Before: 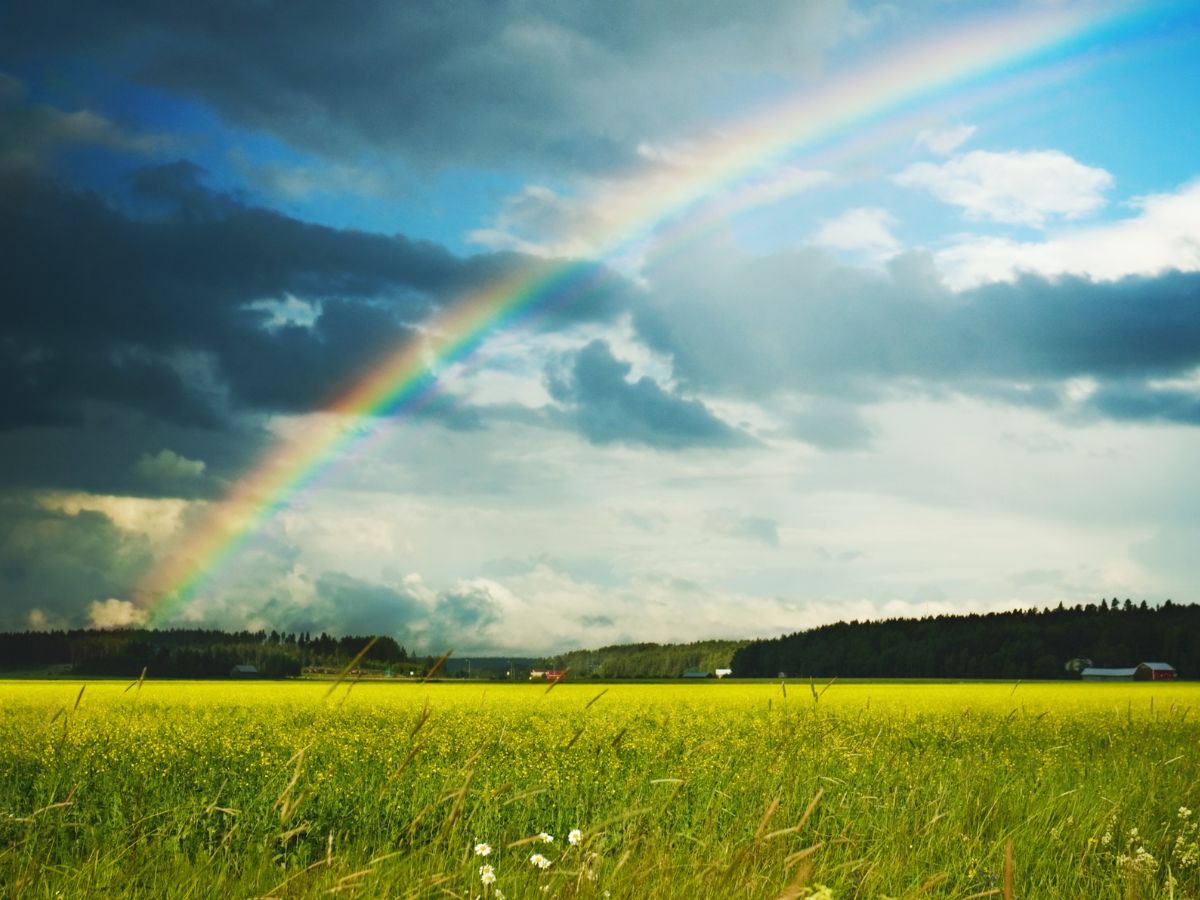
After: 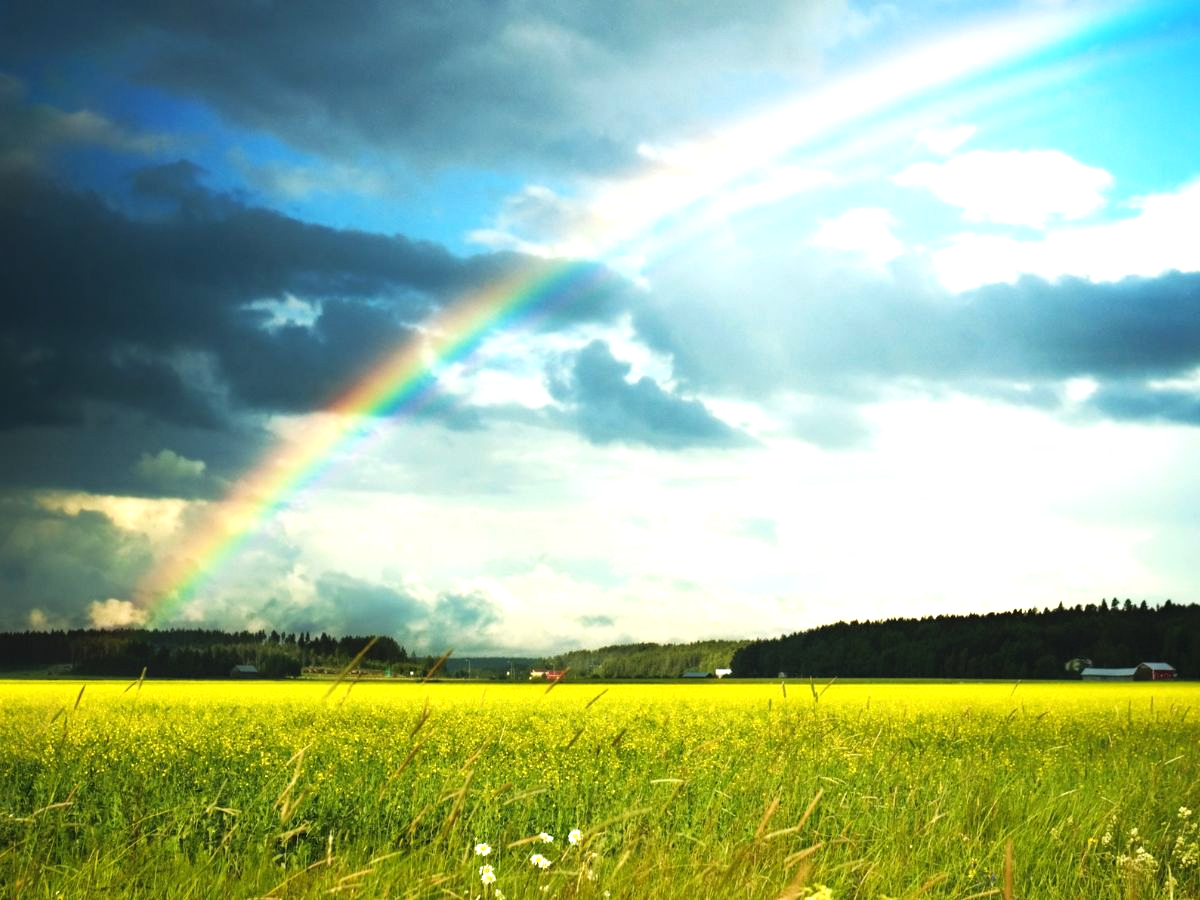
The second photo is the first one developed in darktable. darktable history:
tone equalizer: -8 EV -0.721 EV, -7 EV -0.684 EV, -6 EV -0.564 EV, -5 EV -0.374 EV, -3 EV 0.392 EV, -2 EV 0.6 EV, -1 EV 0.696 EV, +0 EV 0.754 EV
